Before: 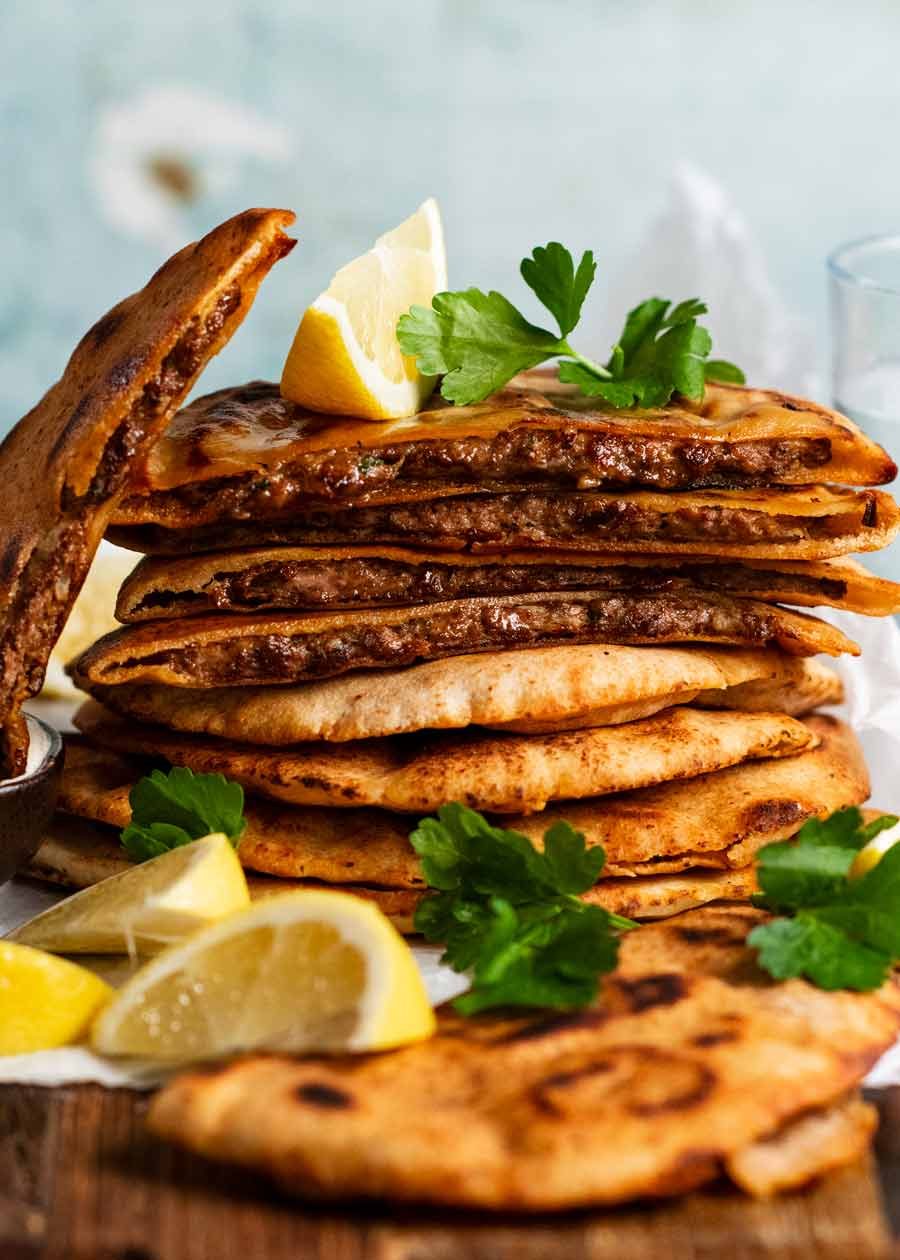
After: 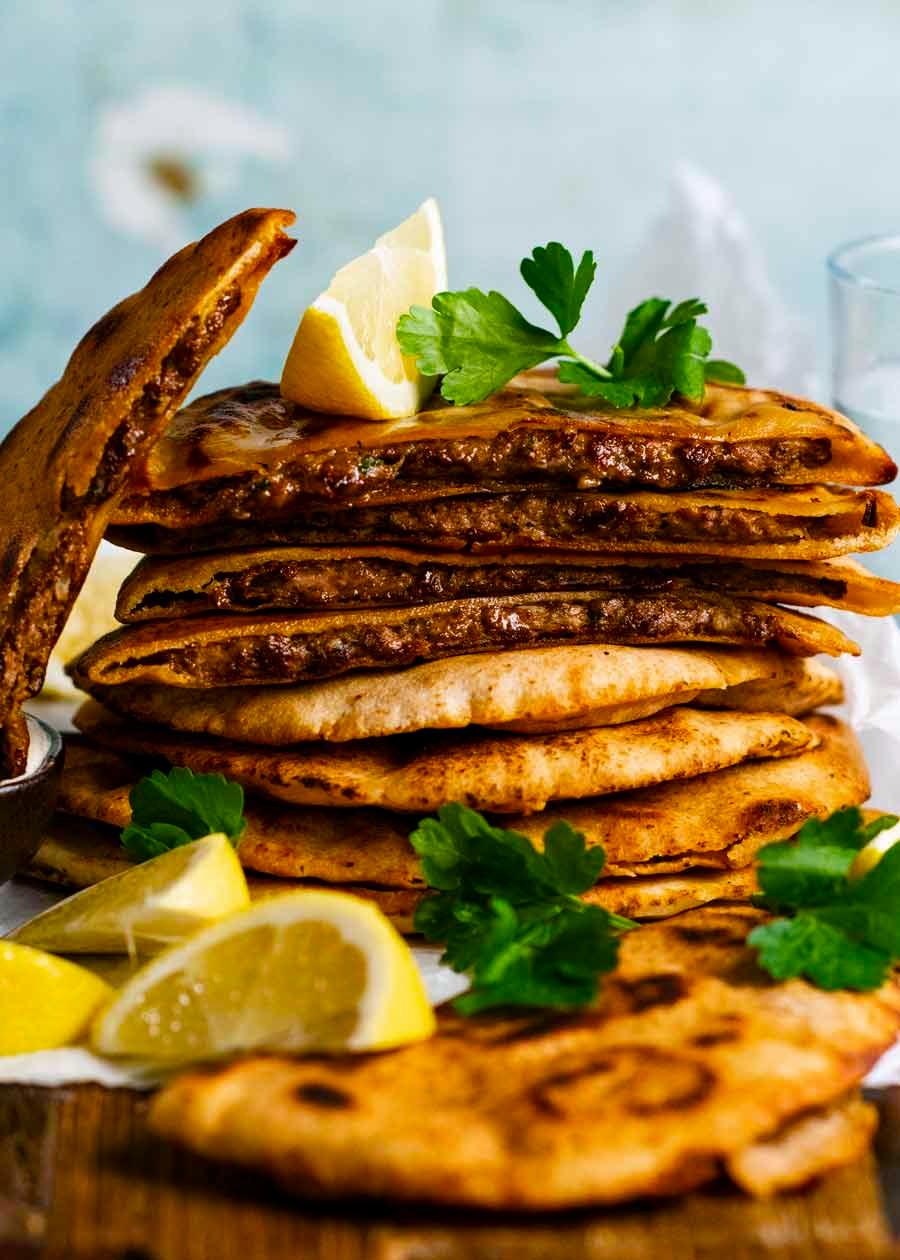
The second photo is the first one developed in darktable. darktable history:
color balance rgb: power › luminance -7.61%, power › chroma 1.077%, power › hue 217.8°, linear chroma grading › global chroma 8.878%, perceptual saturation grading › global saturation 21.171%, perceptual saturation grading › highlights -19.771%, perceptual saturation grading › shadows 29.51%, global vibrance 20%
